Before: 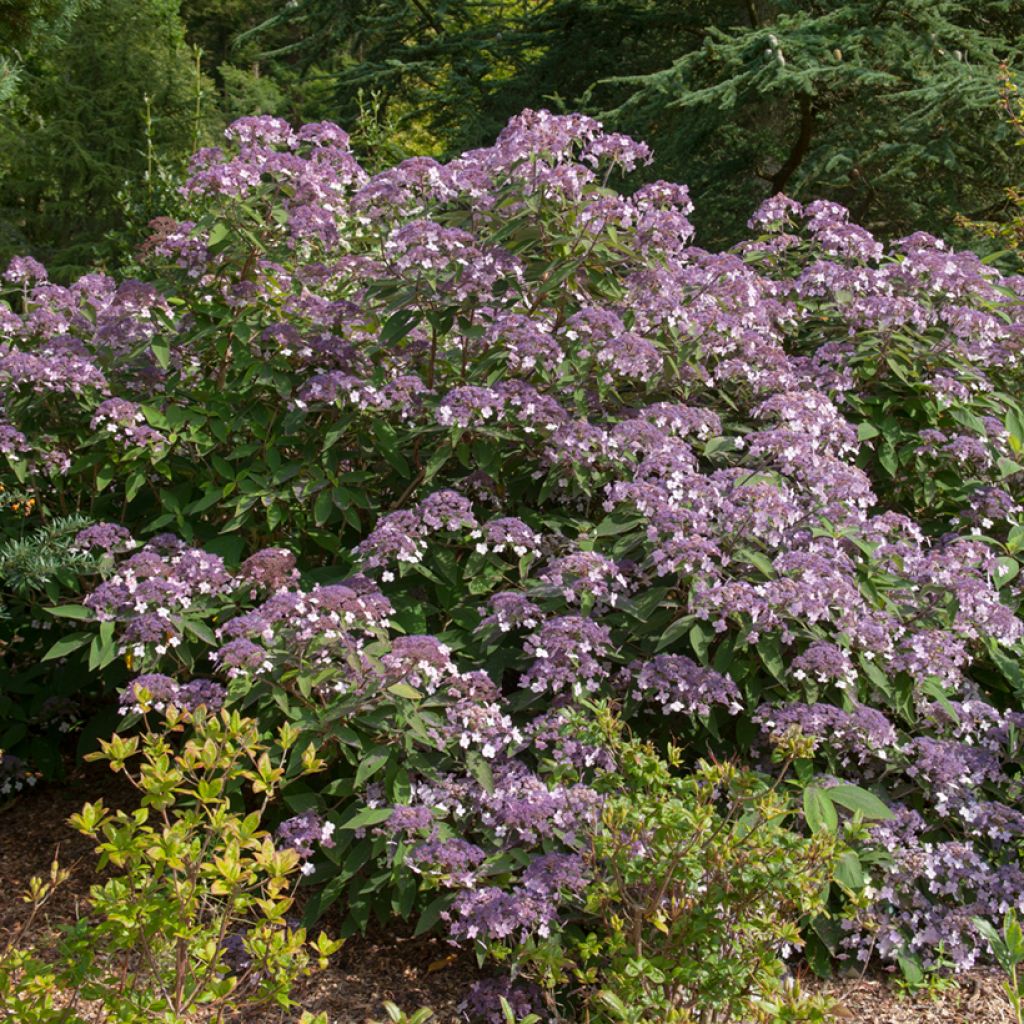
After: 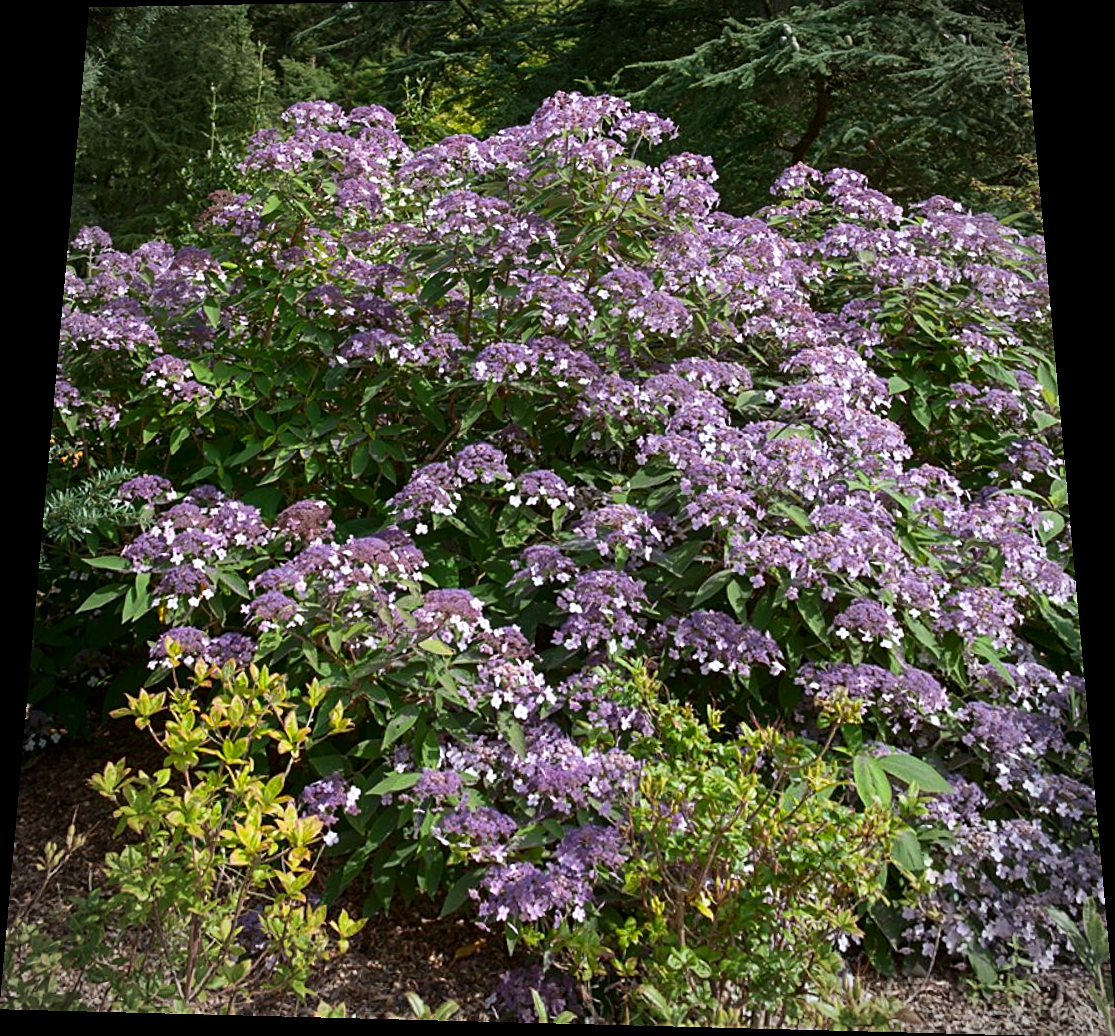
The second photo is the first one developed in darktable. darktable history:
vignetting: automatic ratio true
sharpen: on, module defaults
white balance: red 0.967, blue 1.049
rotate and perspective: rotation 0.128°, lens shift (vertical) -0.181, lens shift (horizontal) -0.044, shear 0.001, automatic cropping off
contrast brightness saturation: contrast 0.14
exposure: exposure 0.128 EV, compensate highlight preservation false
crop: top 1.049%, right 0.001%
color correction: saturation 1.11
